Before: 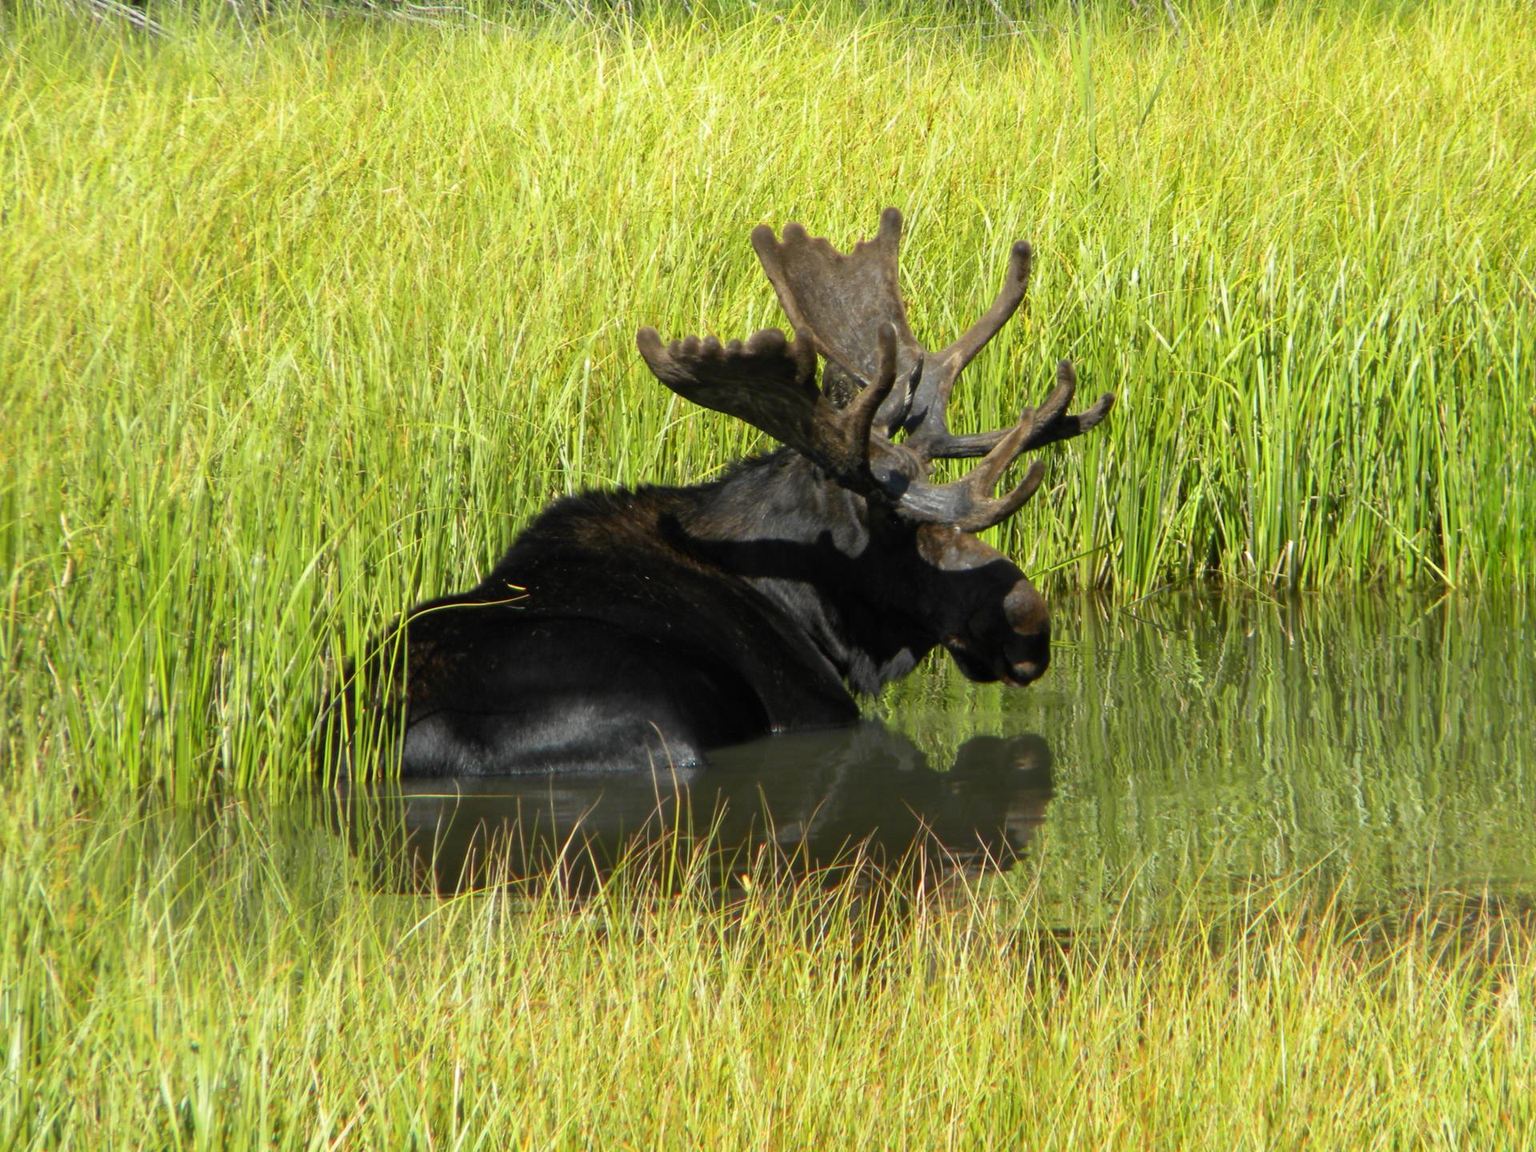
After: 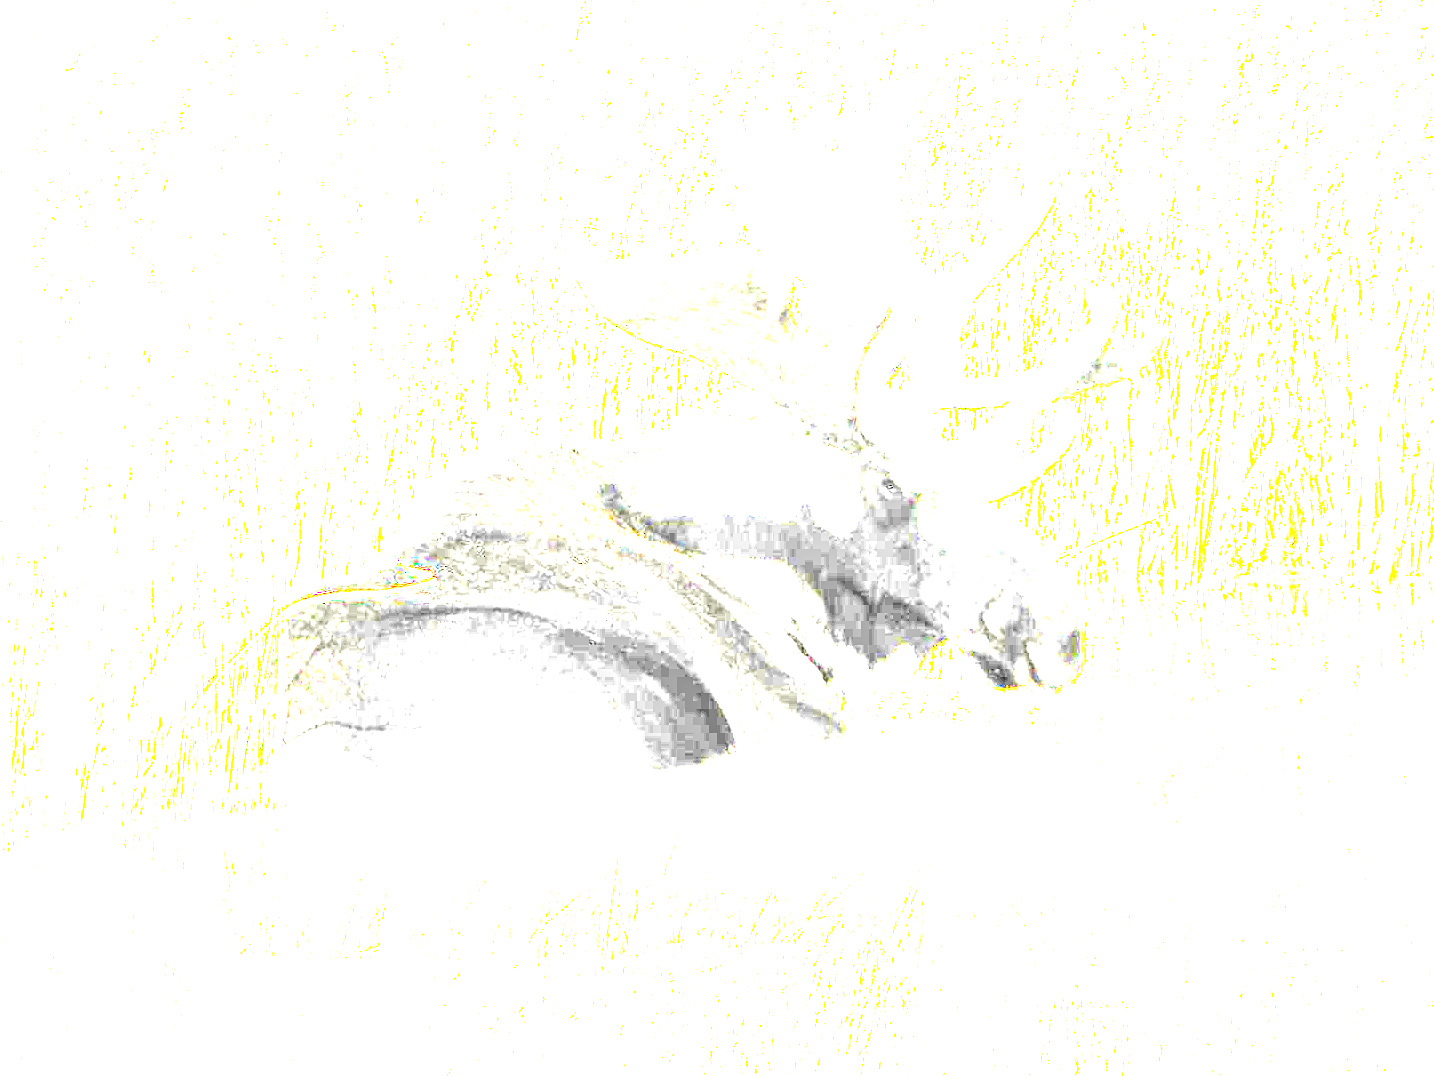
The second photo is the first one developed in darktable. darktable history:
contrast equalizer: octaves 7, y [[0.5, 0.542, 0.583, 0.625, 0.667, 0.708], [0.5 ×6], [0.5 ×6], [0 ×6], [0 ×6]]
exposure: exposure 8 EV, compensate highlight preservation false
crop and rotate: left 11.831%, top 11.346%, right 13.429%, bottom 13.899%
